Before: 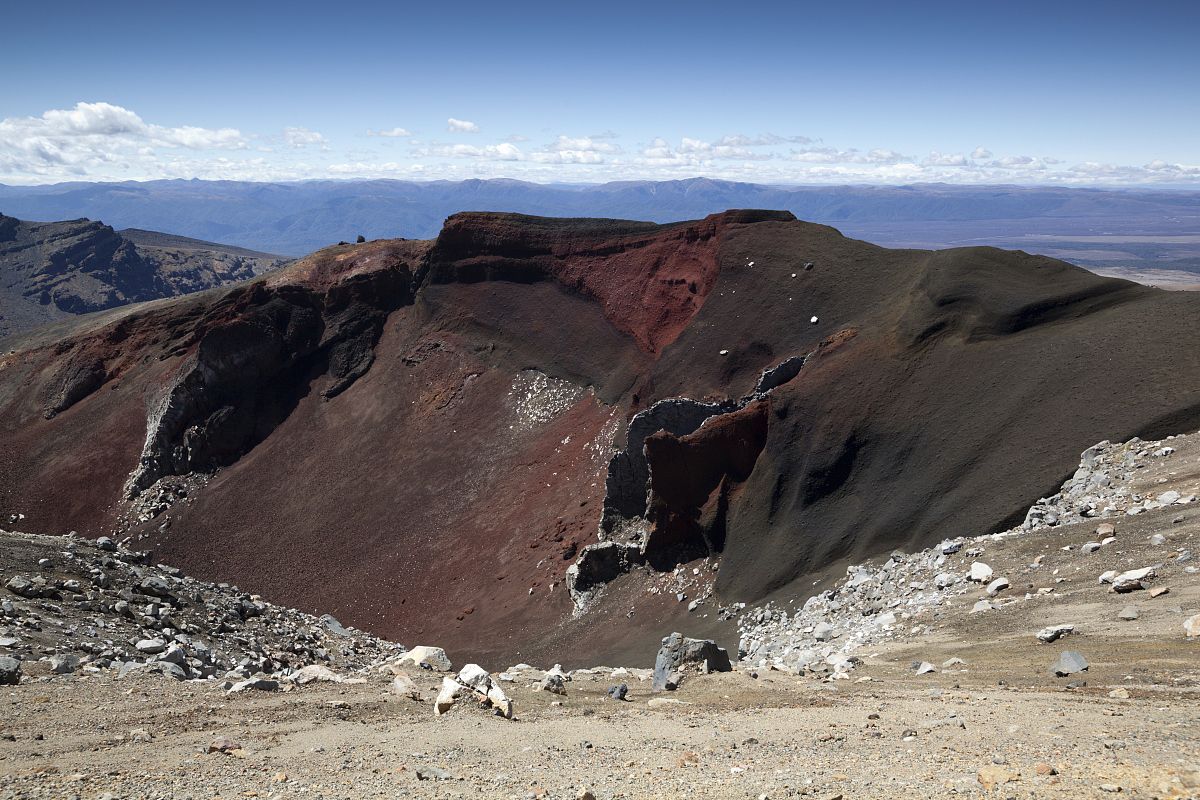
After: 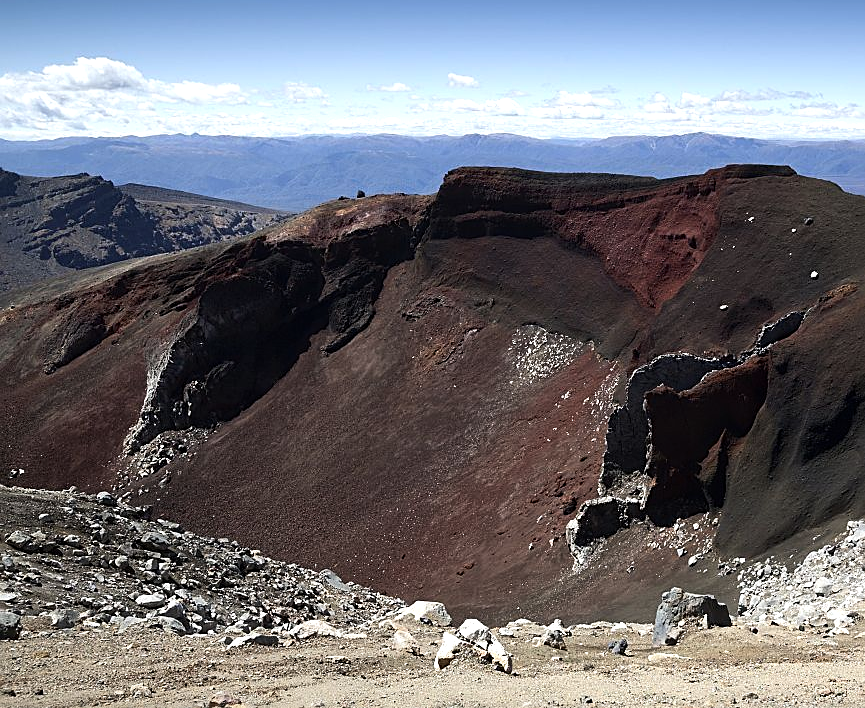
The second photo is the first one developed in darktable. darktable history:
sharpen: on, module defaults
tone equalizer: -8 EV -0.413 EV, -7 EV -0.376 EV, -6 EV -0.337 EV, -5 EV -0.193 EV, -3 EV 0.239 EV, -2 EV 0.309 EV, -1 EV 0.395 EV, +0 EV 0.429 EV, edges refinement/feathering 500, mask exposure compensation -1.57 EV, preserve details no
crop: top 5.738%, right 27.898%, bottom 5.653%
